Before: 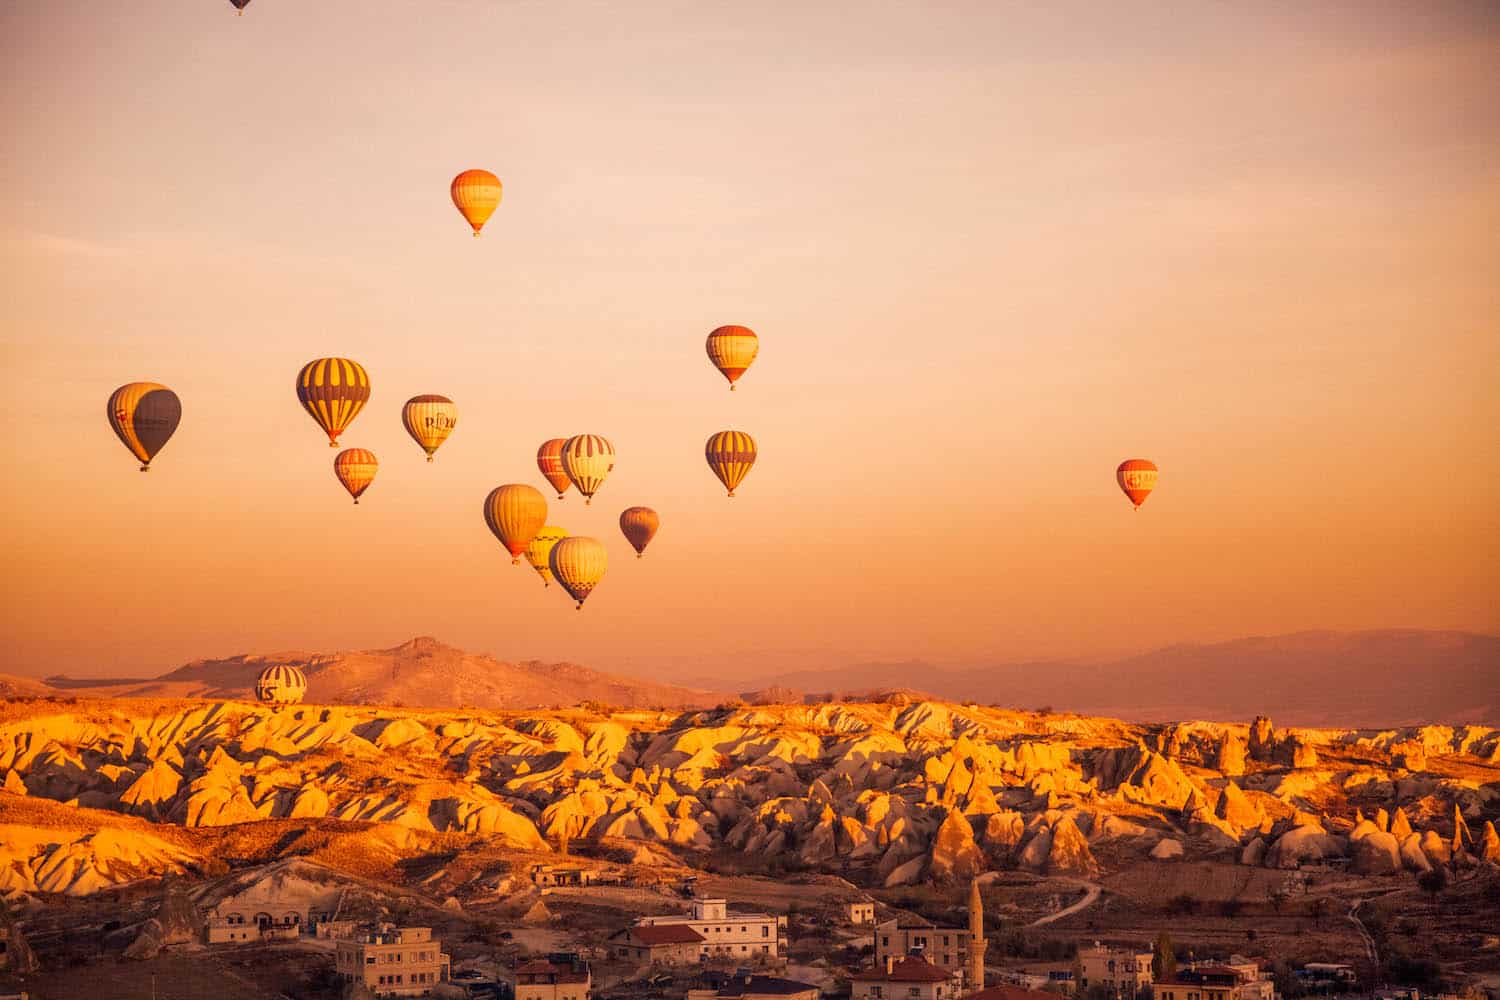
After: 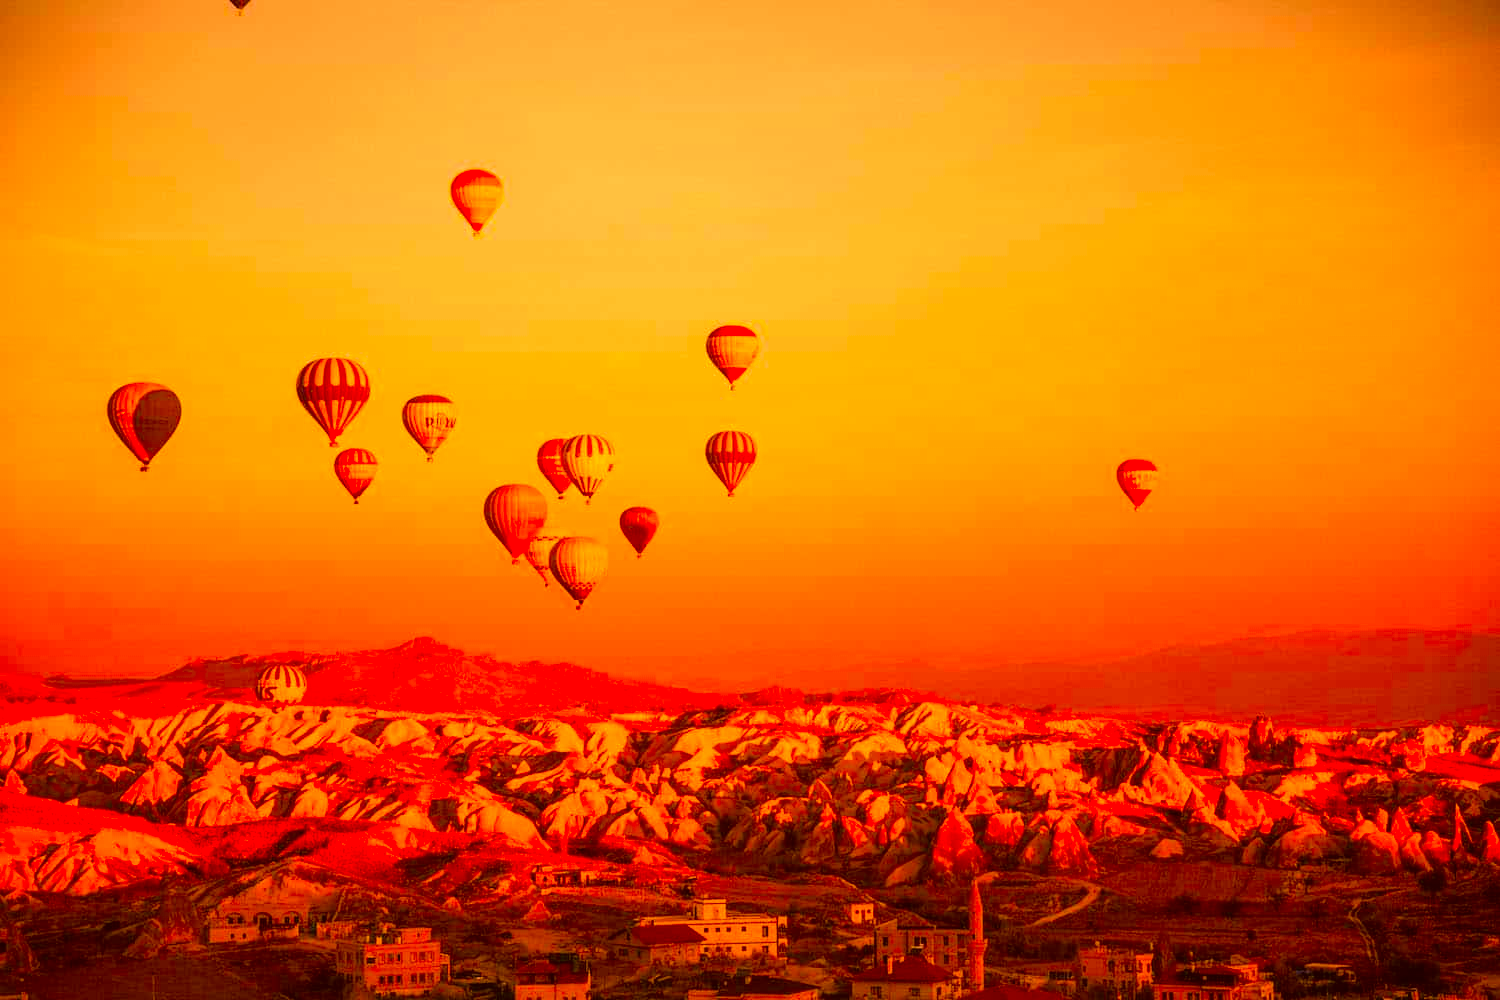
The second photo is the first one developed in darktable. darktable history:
color correction: highlights a* 11.03, highlights b* 30.69, shadows a* 2.7, shadows b* 17.58, saturation 1.73
